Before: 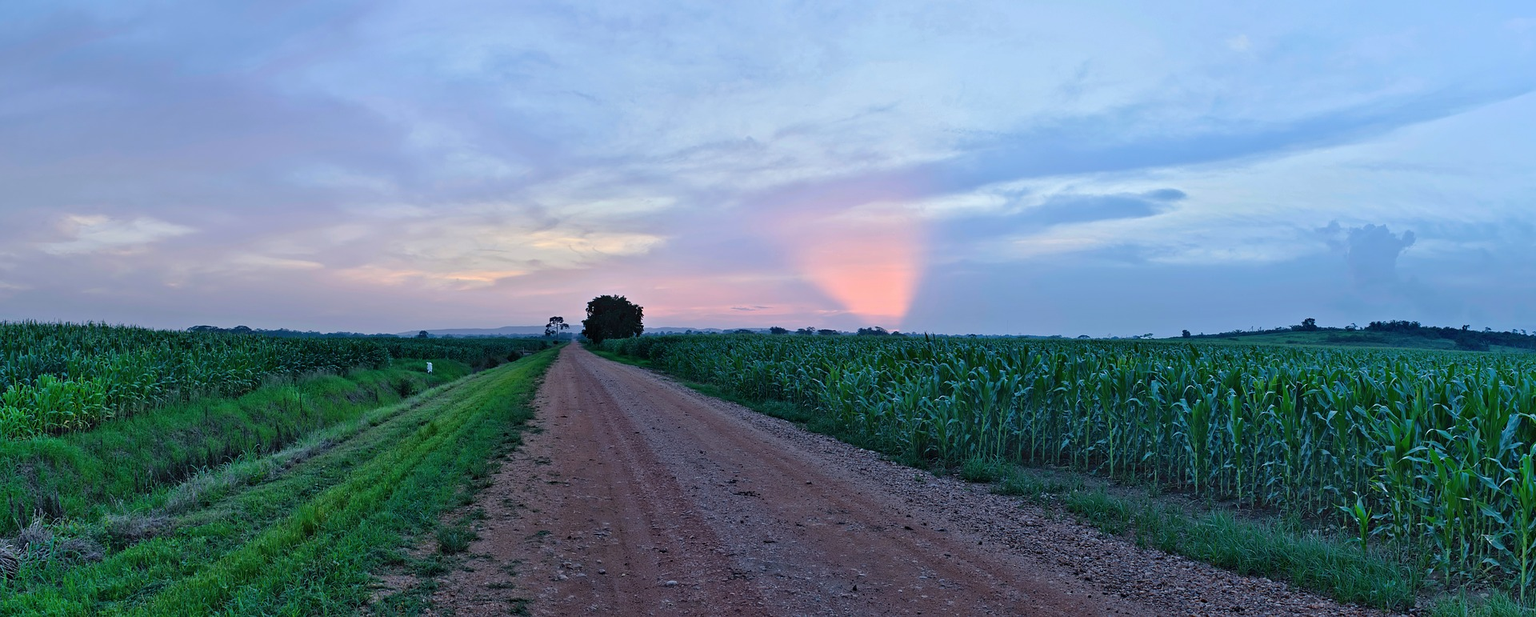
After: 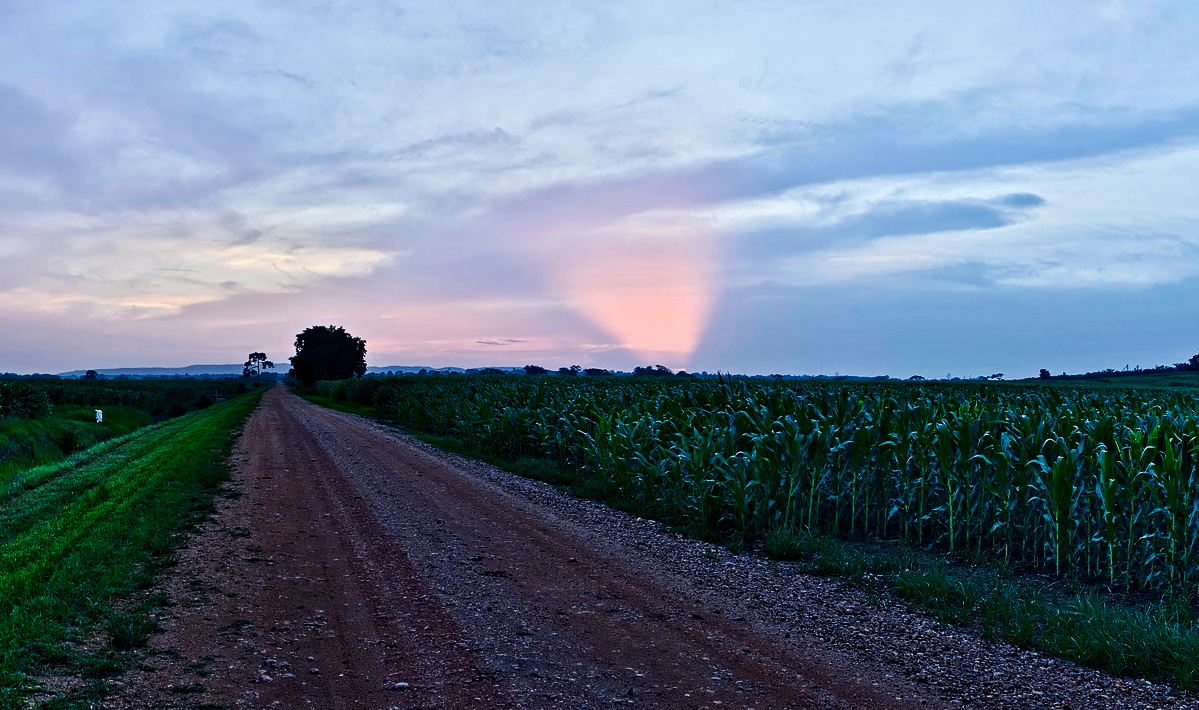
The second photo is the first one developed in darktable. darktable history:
base curve: curves: ch0 [(0, 0) (0.472, 0.455) (1, 1)], preserve colors none
contrast brightness saturation: contrast 0.189, brightness -0.229, saturation 0.11
crop and rotate: left 22.813%, top 5.62%, right 14.707%, bottom 2.261%
tone curve: curves: ch0 [(0, 0) (0.071, 0.06) (0.253, 0.242) (0.437, 0.498) (0.55, 0.644) (0.657, 0.749) (0.823, 0.876) (1, 0.99)]; ch1 [(0, 0) (0.346, 0.307) (0.408, 0.369) (0.453, 0.457) (0.476, 0.489) (0.502, 0.493) (0.521, 0.515) (0.537, 0.531) (0.612, 0.641) (0.676, 0.728) (1, 1)]; ch2 [(0, 0) (0.346, 0.34) (0.434, 0.46) (0.485, 0.494) (0.5, 0.494) (0.511, 0.504) (0.537, 0.551) (0.579, 0.599) (0.625, 0.686) (1, 1)], preserve colors none
local contrast: highlights 104%, shadows 98%, detail 119%, midtone range 0.2
contrast equalizer: y [[0.502, 0.505, 0.512, 0.529, 0.564, 0.588], [0.5 ×6], [0.502, 0.505, 0.512, 0.529, 0.564, 0.588], [0, 0.001, 0.001, 0.004, 0.008, 0.011], [0, 0.001, 0.001, 0.004, 0.008, 0.011]]
shadows and highlights: shadows 25.29, highlights -24.34
